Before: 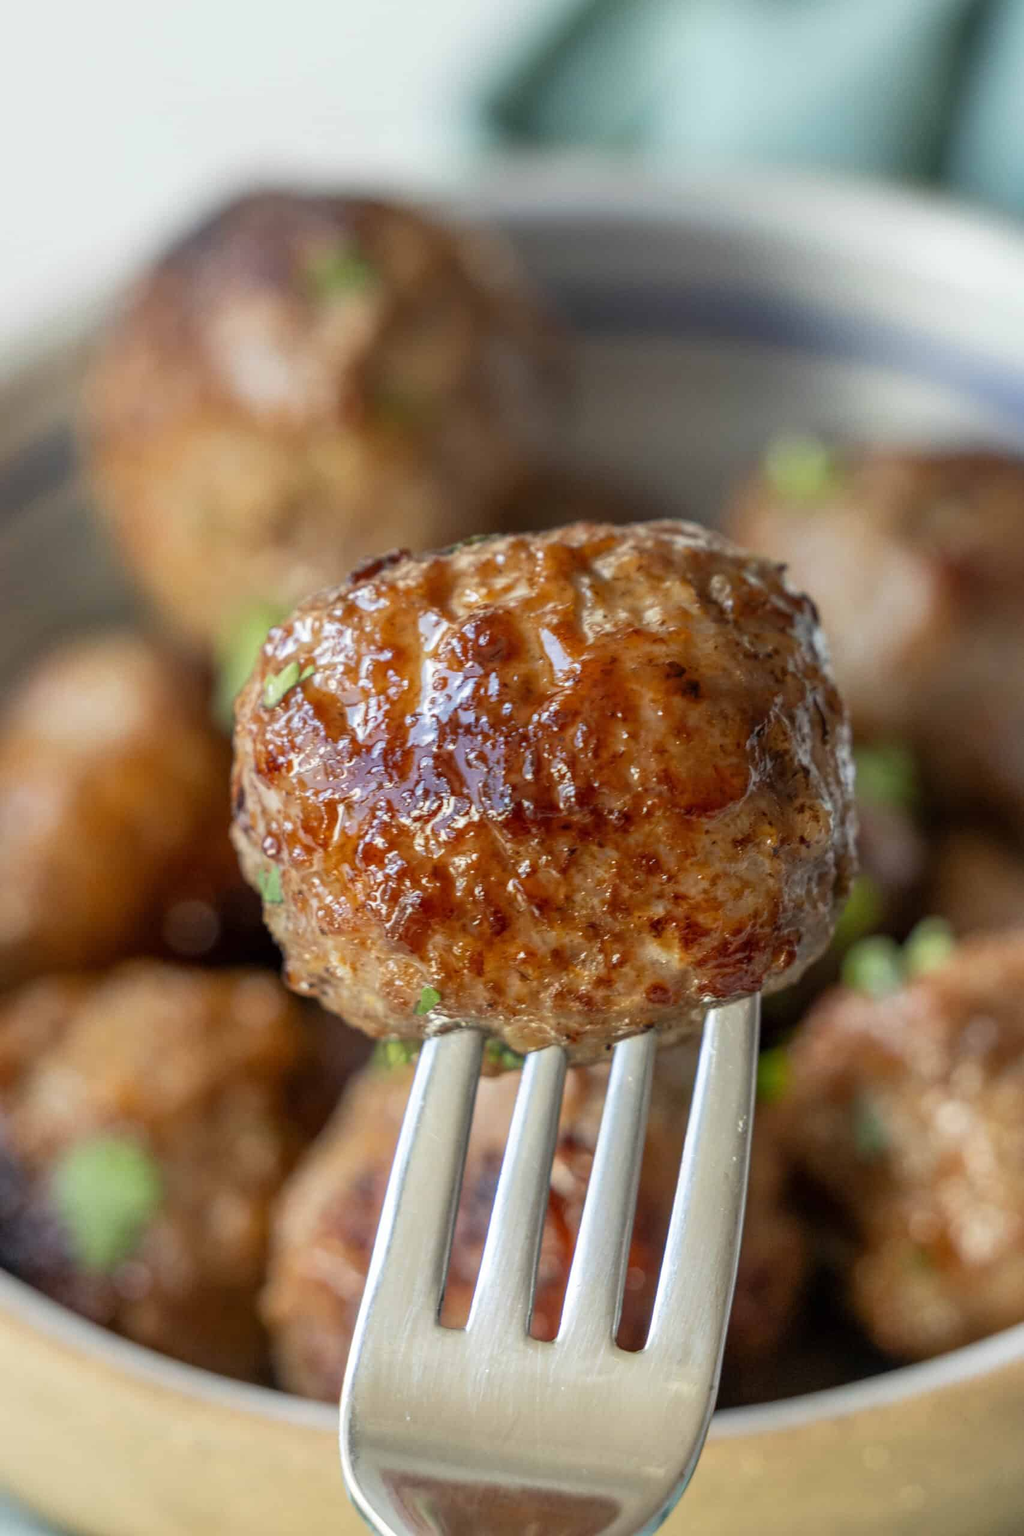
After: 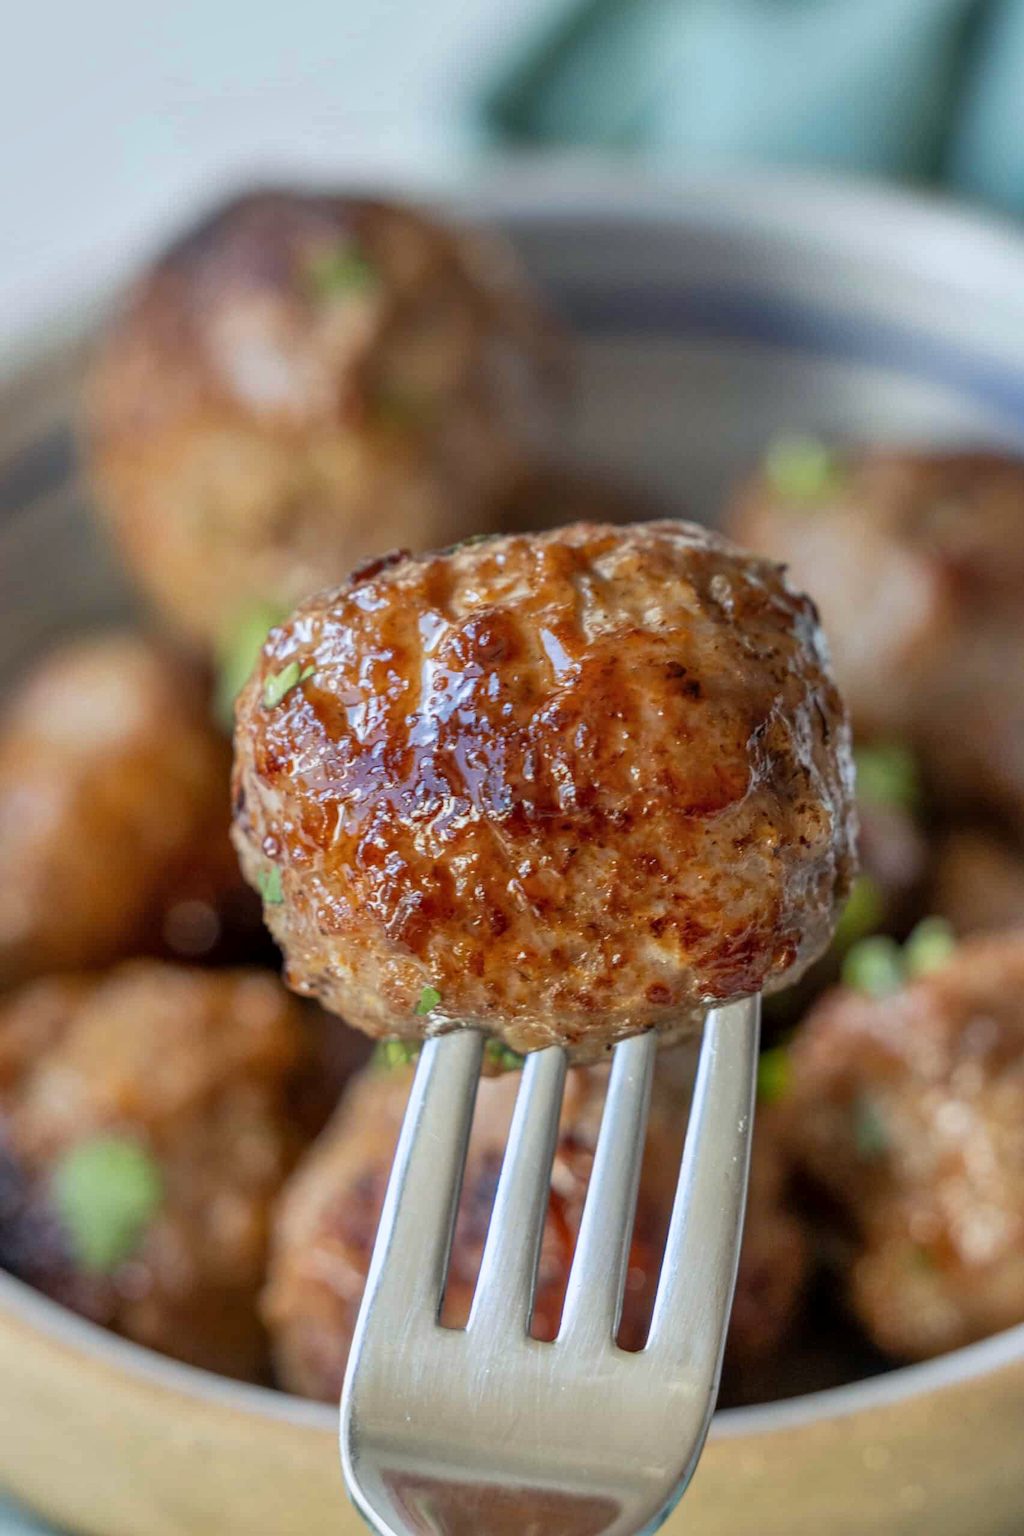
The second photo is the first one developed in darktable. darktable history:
shadows and highlights: soften with gaussian
exposure: black level correction 0.001, compensate highlight preservation false
color calibration: output R [0.999, 0.026, -0.11, 0], output G [-0.019, 1.037, -0.099, 0], output B [0.022, -0.023, 0.902, 0], illuminant as shot in camera, x 0.358, y 0.373, temperature 4628.91 K
